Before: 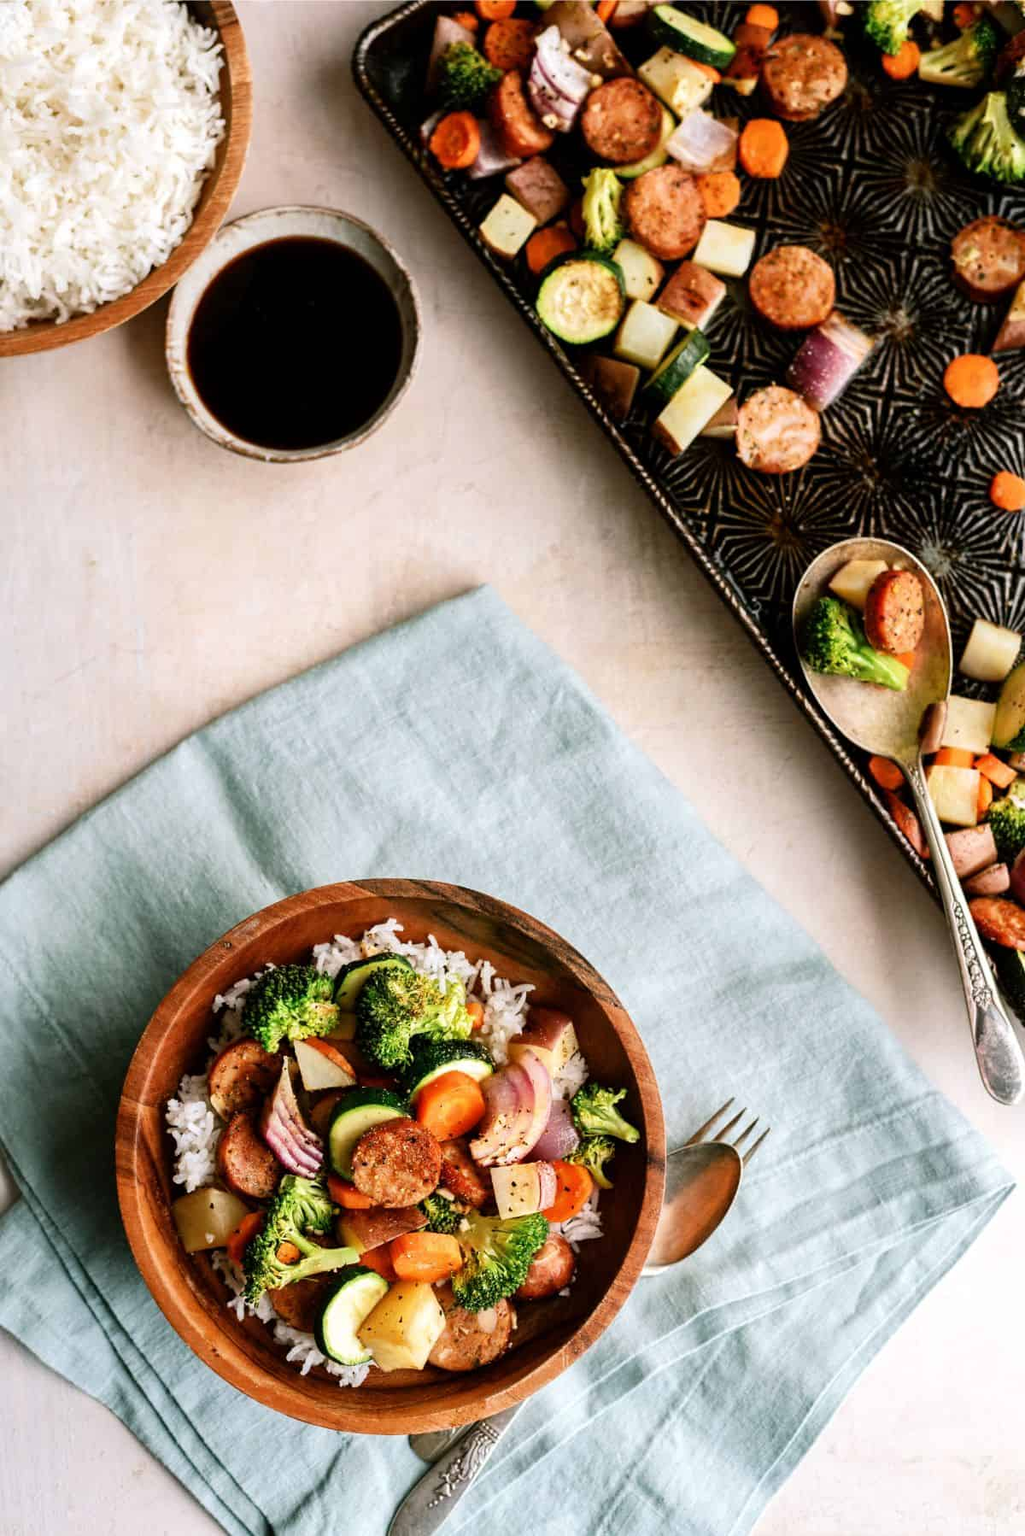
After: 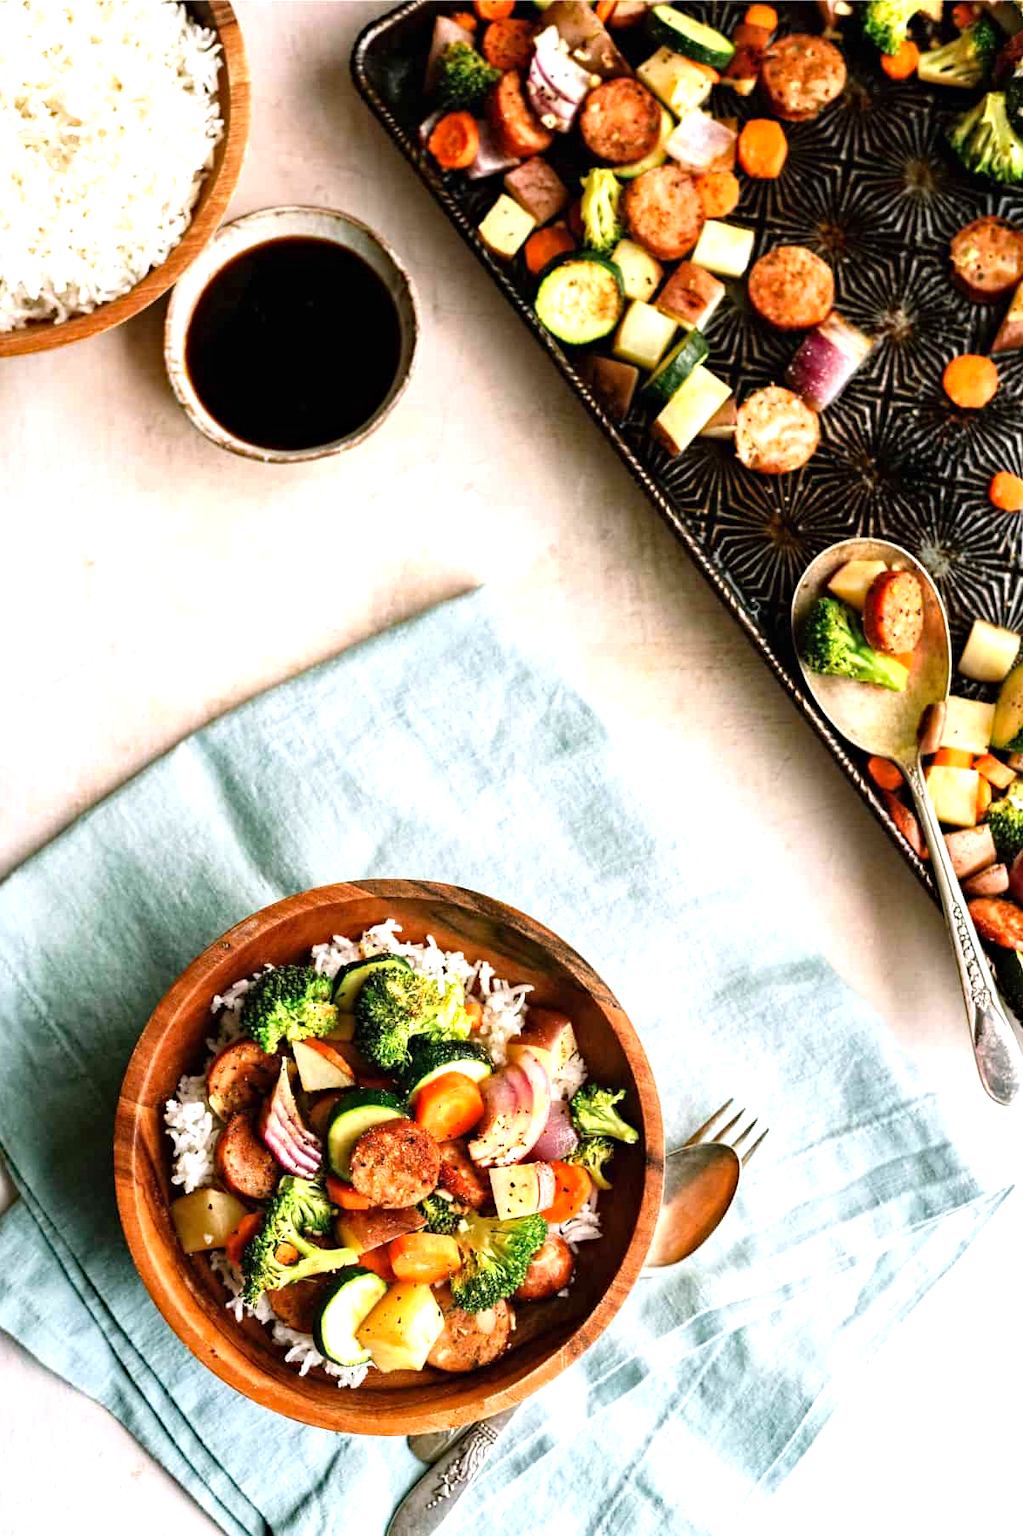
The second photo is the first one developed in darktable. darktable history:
exposure: black level correction 0, exposure 0.691 EV, compensate exposure bias true, compensate highlight preservation false
haze removal: strength 0.294, distance 0.254, compatibility mode true, adaptive false
crop and rotate: left 0.181%, bottom 0.011%
